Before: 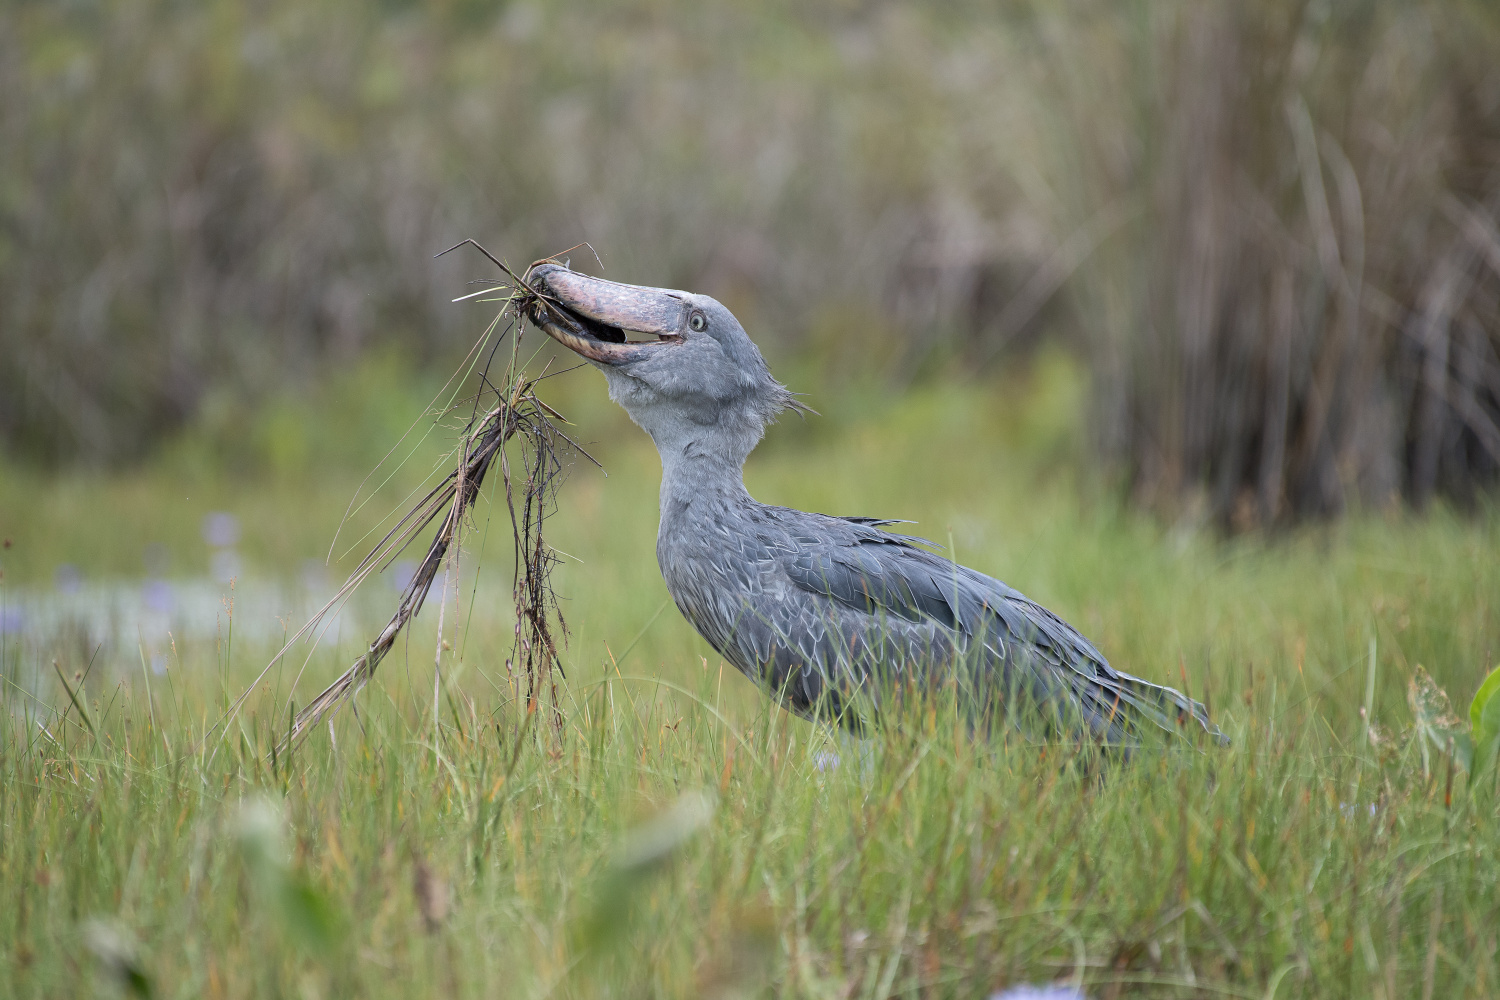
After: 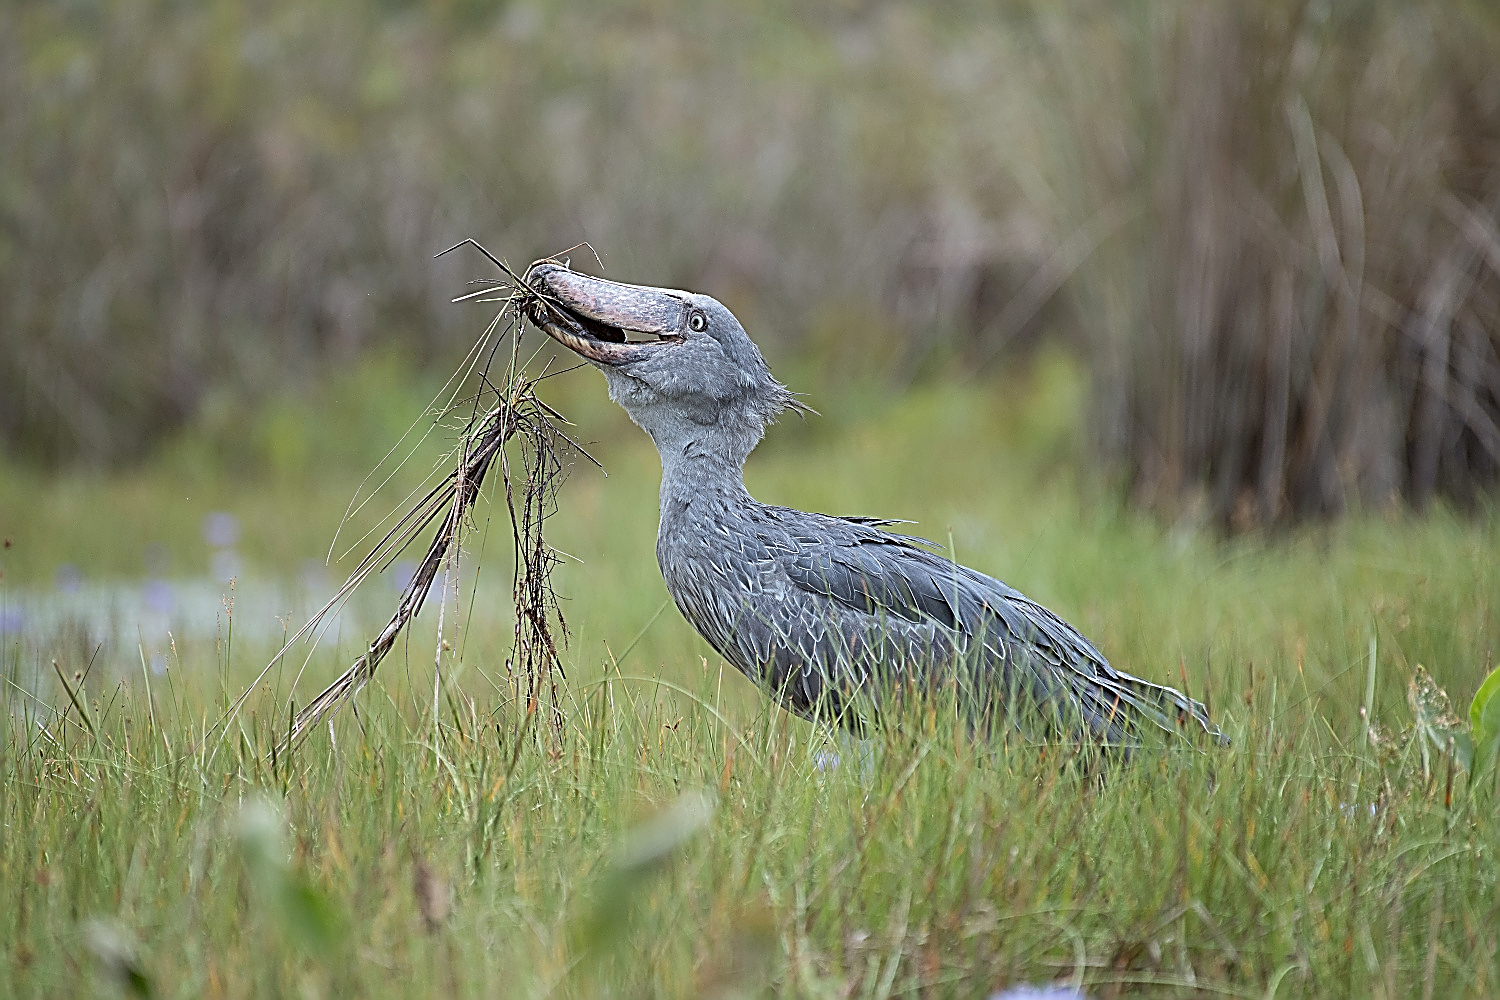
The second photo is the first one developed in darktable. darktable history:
color correction: highlights a* -2.71, highlights b* -2.41, shadows a* 2.29, shadows b* 3.03
sharpen: amount 1.985
exposure: compensate exposure bias true, compensate highlight preservation false
